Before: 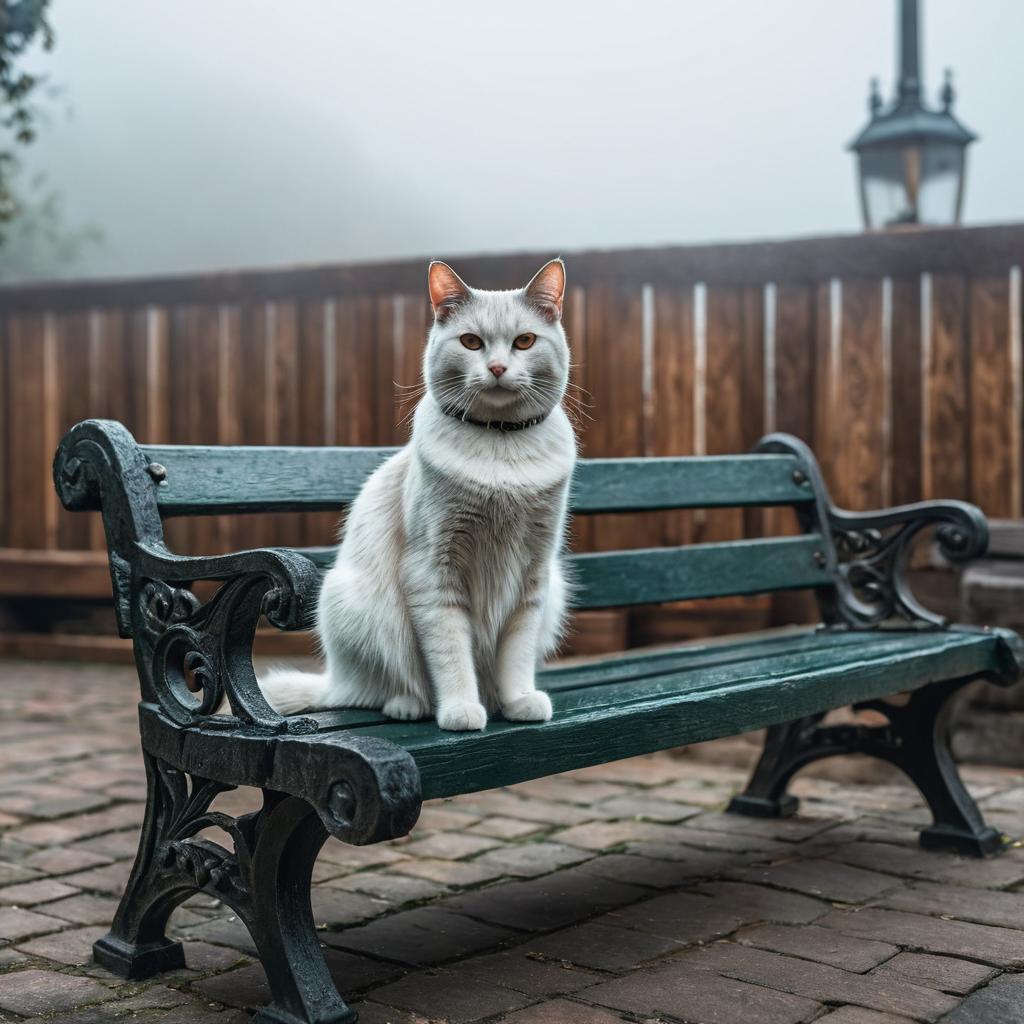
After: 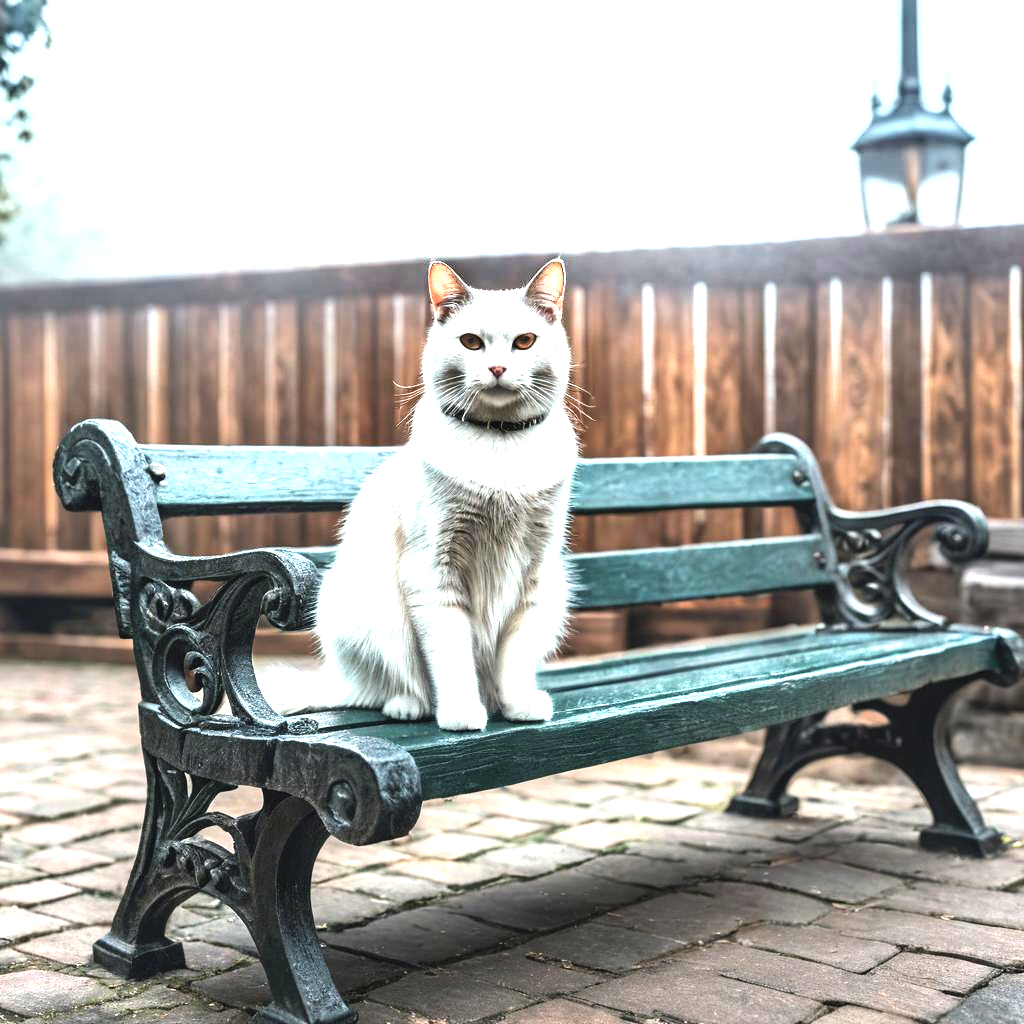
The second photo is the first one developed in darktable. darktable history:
exposure: black level correction 0, exposure 1.2 EV, compensate highlight preservation false
shadows and highlights: shadows 31.73, highlights -32.19, soften with gaussian
tone equalizer: -8 EV -0.73 EV, -7 EV -0.699 EV, -6 EV -0.622 EV, -5 EV -0.376 EV, -3 EV 0.374 EV, -2 EV 0.6 EV, -1 EV 0.69 EV, +0 EV 0.757 EV, edges refinement/feathering 500, mask exposure compensation -1.57 EV, preserve details no
contrast brightness saturation: brightness 0.151
